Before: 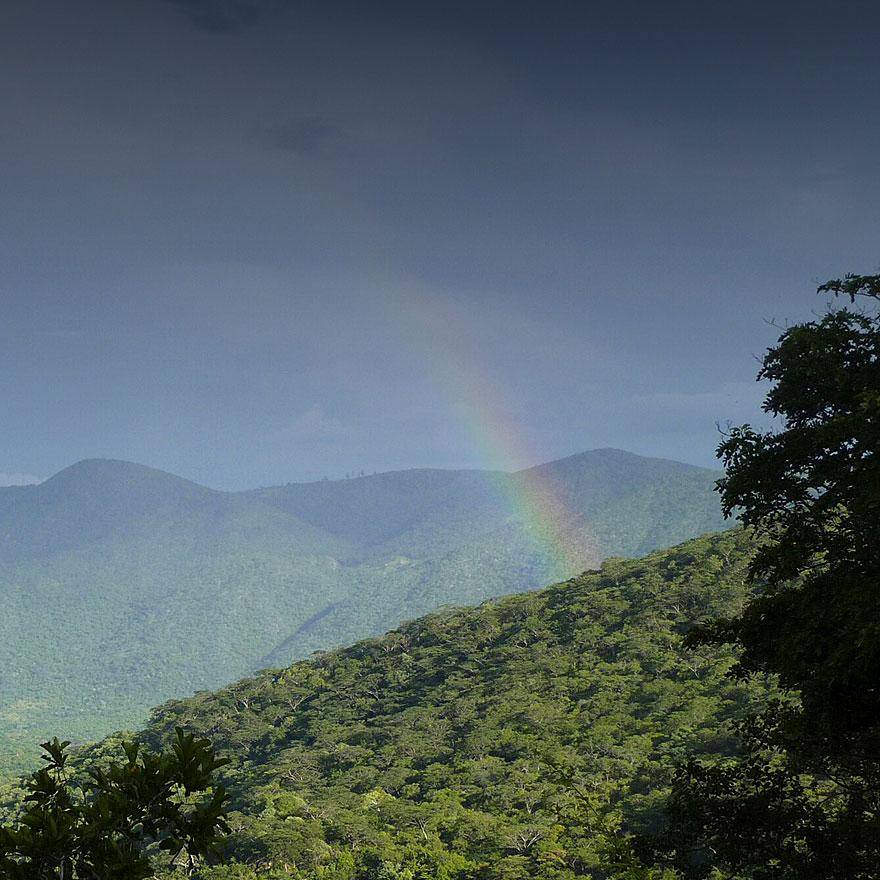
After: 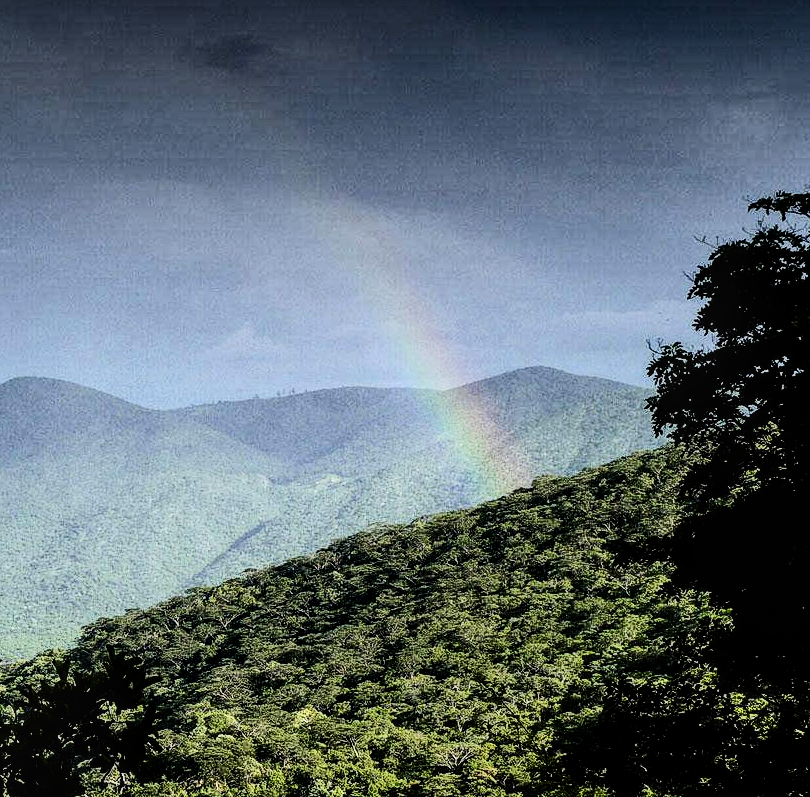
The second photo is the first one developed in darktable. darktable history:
contrast brightness saturation: contrast 0.294
crop and rotate: left 7.921%, top 9.334%
filmic rgb: black relative exposure -7.49 EV, white relative exposure 4.99 EV, hardness 3.32, contrast 1.299, add noise in highlights 0.002, preserve chrominance luminance Y, color science v3 (2019), use custom middle-gray values true, iterations of high-quality reconstruction 0, contrast in highlights soft
local contrast: detail 130%
shadows and highlights: soften with gaussian
tone equalizer: -8 EV -0.431 EV, -7 EV -0.365 EV, -6 EV -0.347 EV, -5 EV -0.233 EV, -3 EV 0.206 EV, -2 EV 0.32 EV, -1 EV 0.389 EV, +0 EV 0.425 EV, edges refinement/feathering 500, mask exposure compensation -1.57 EV, preserve details no
